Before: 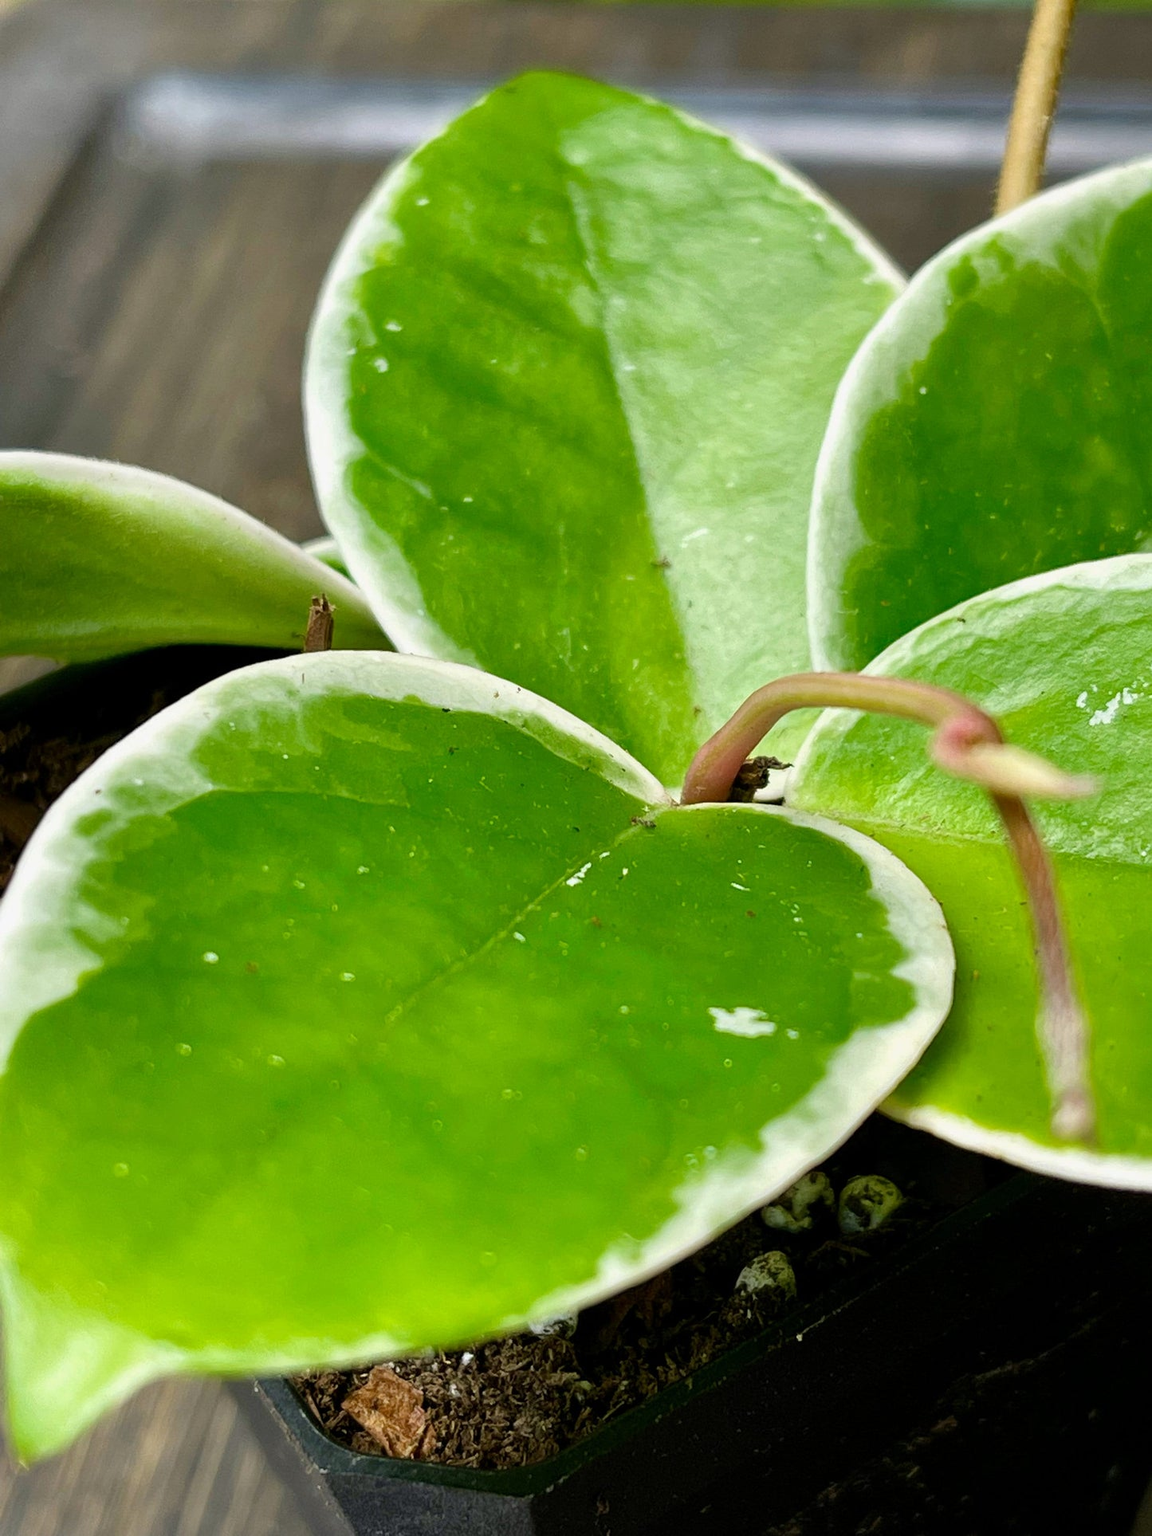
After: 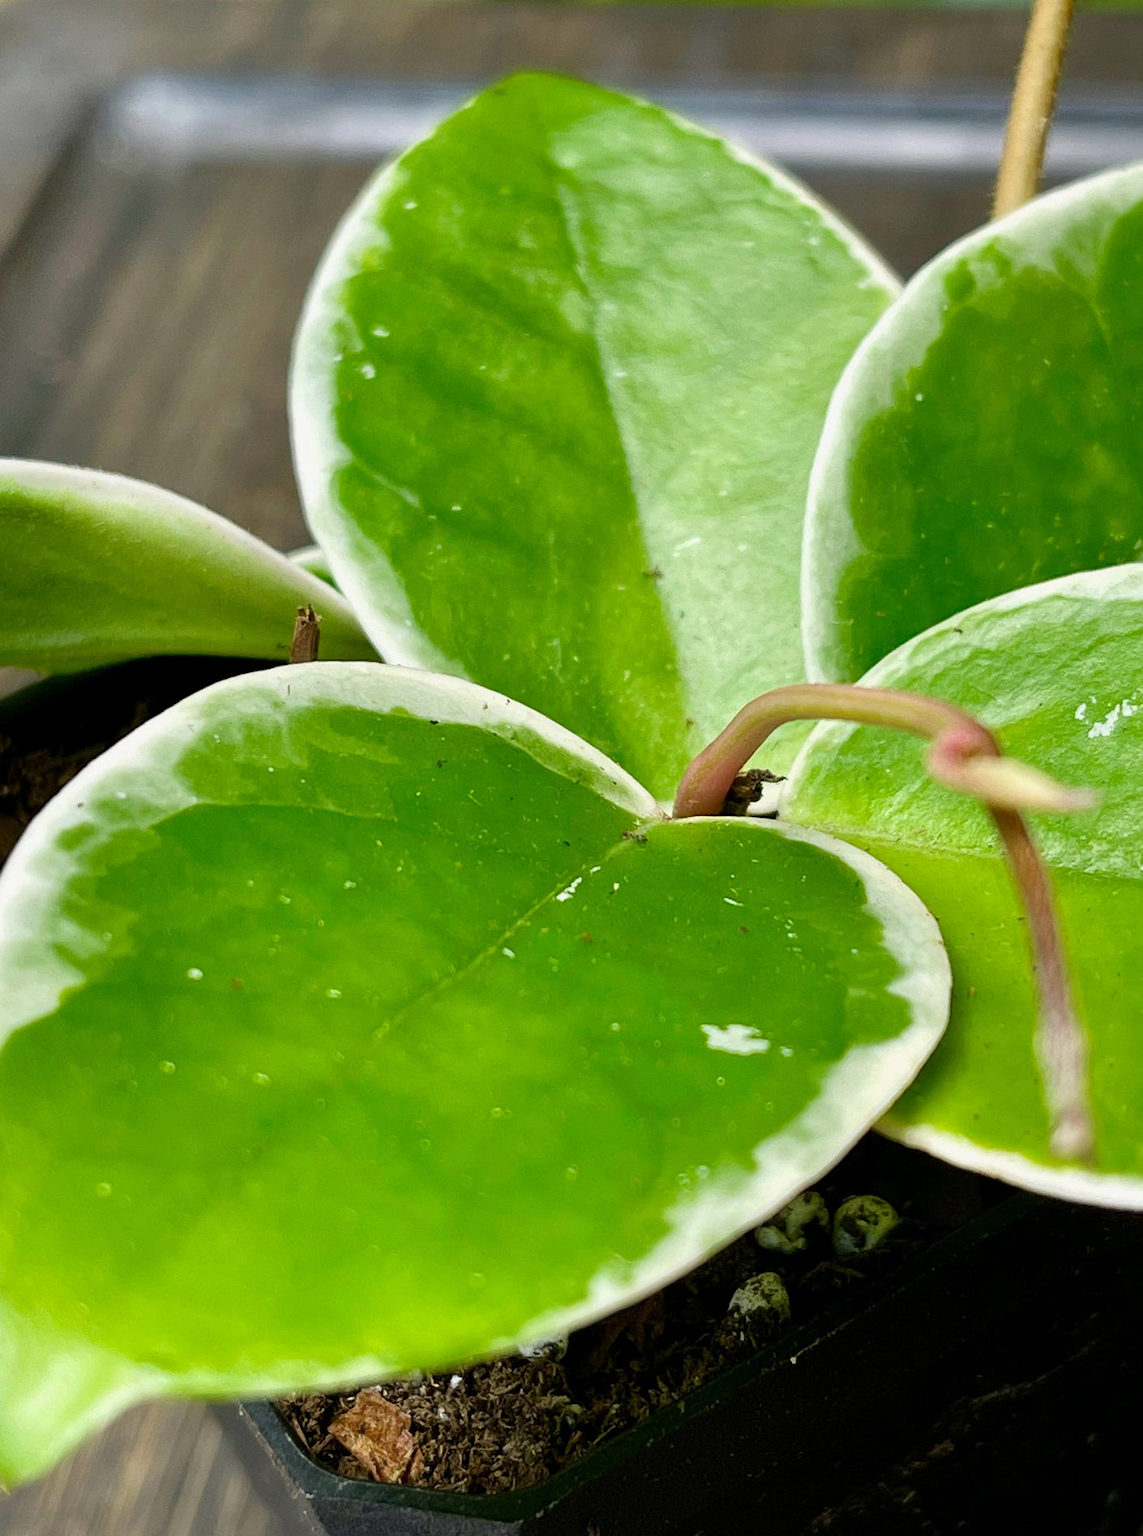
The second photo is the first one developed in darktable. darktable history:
crop and rotate: left 1.679%, right 0.634%, bottom 1.652%
